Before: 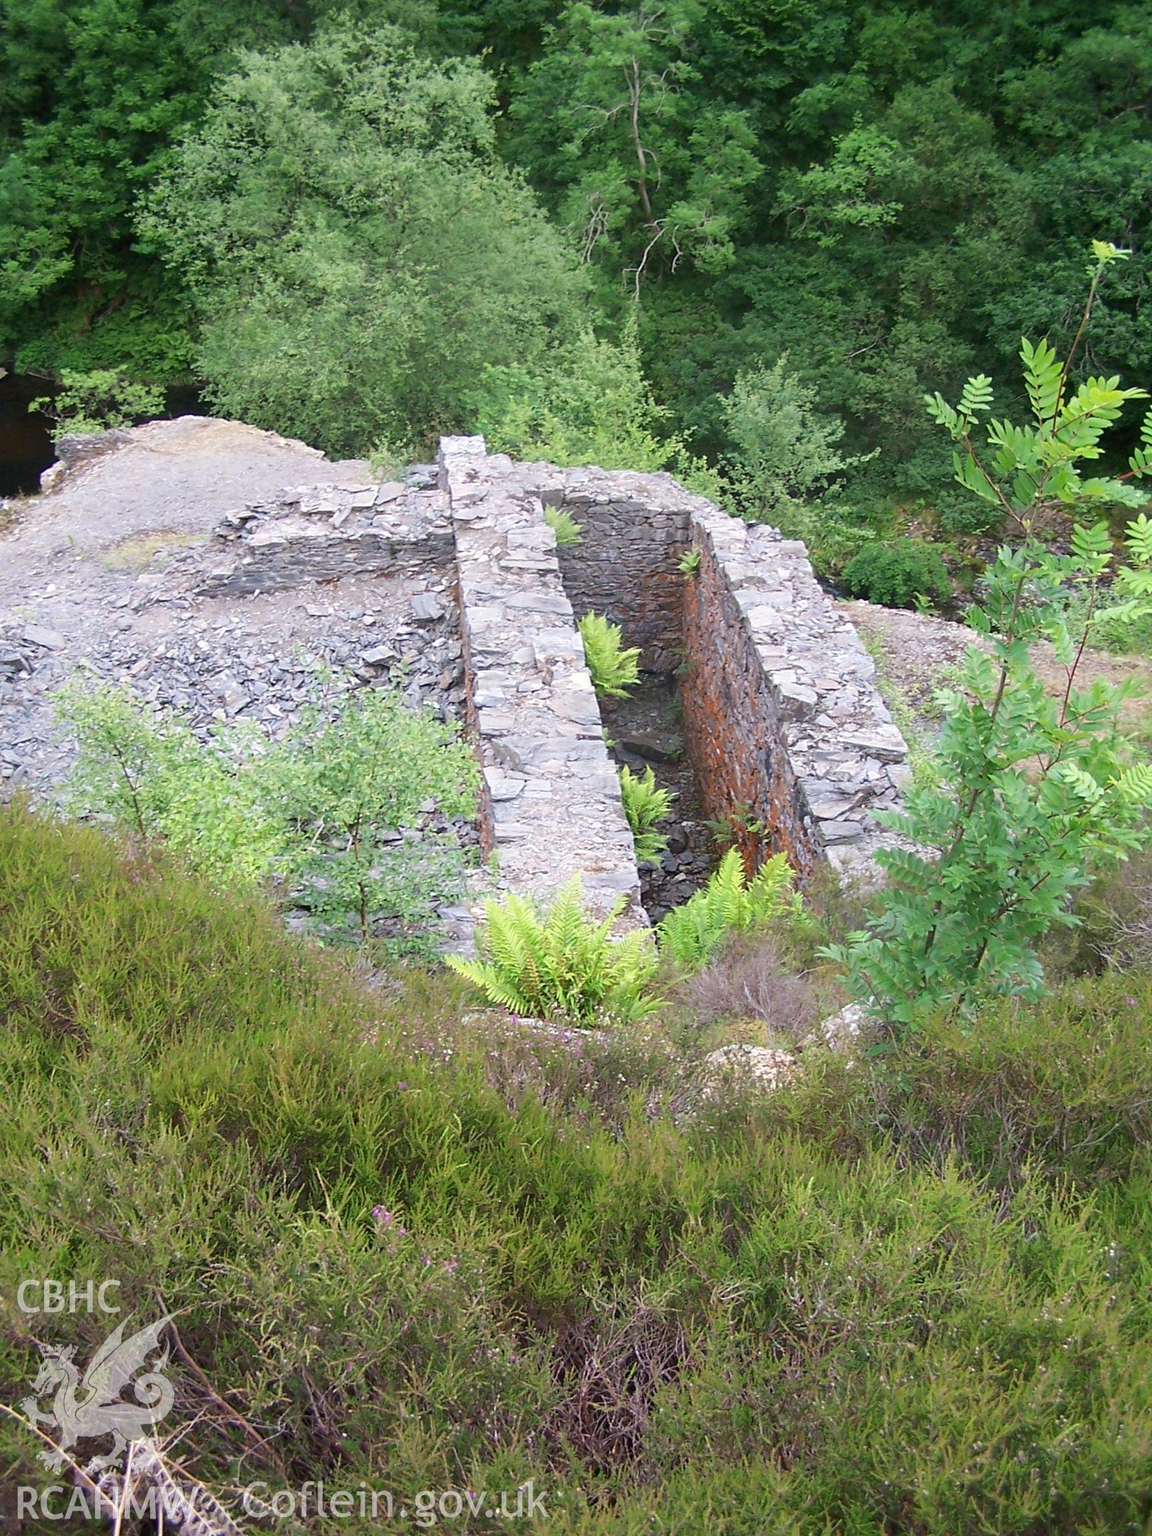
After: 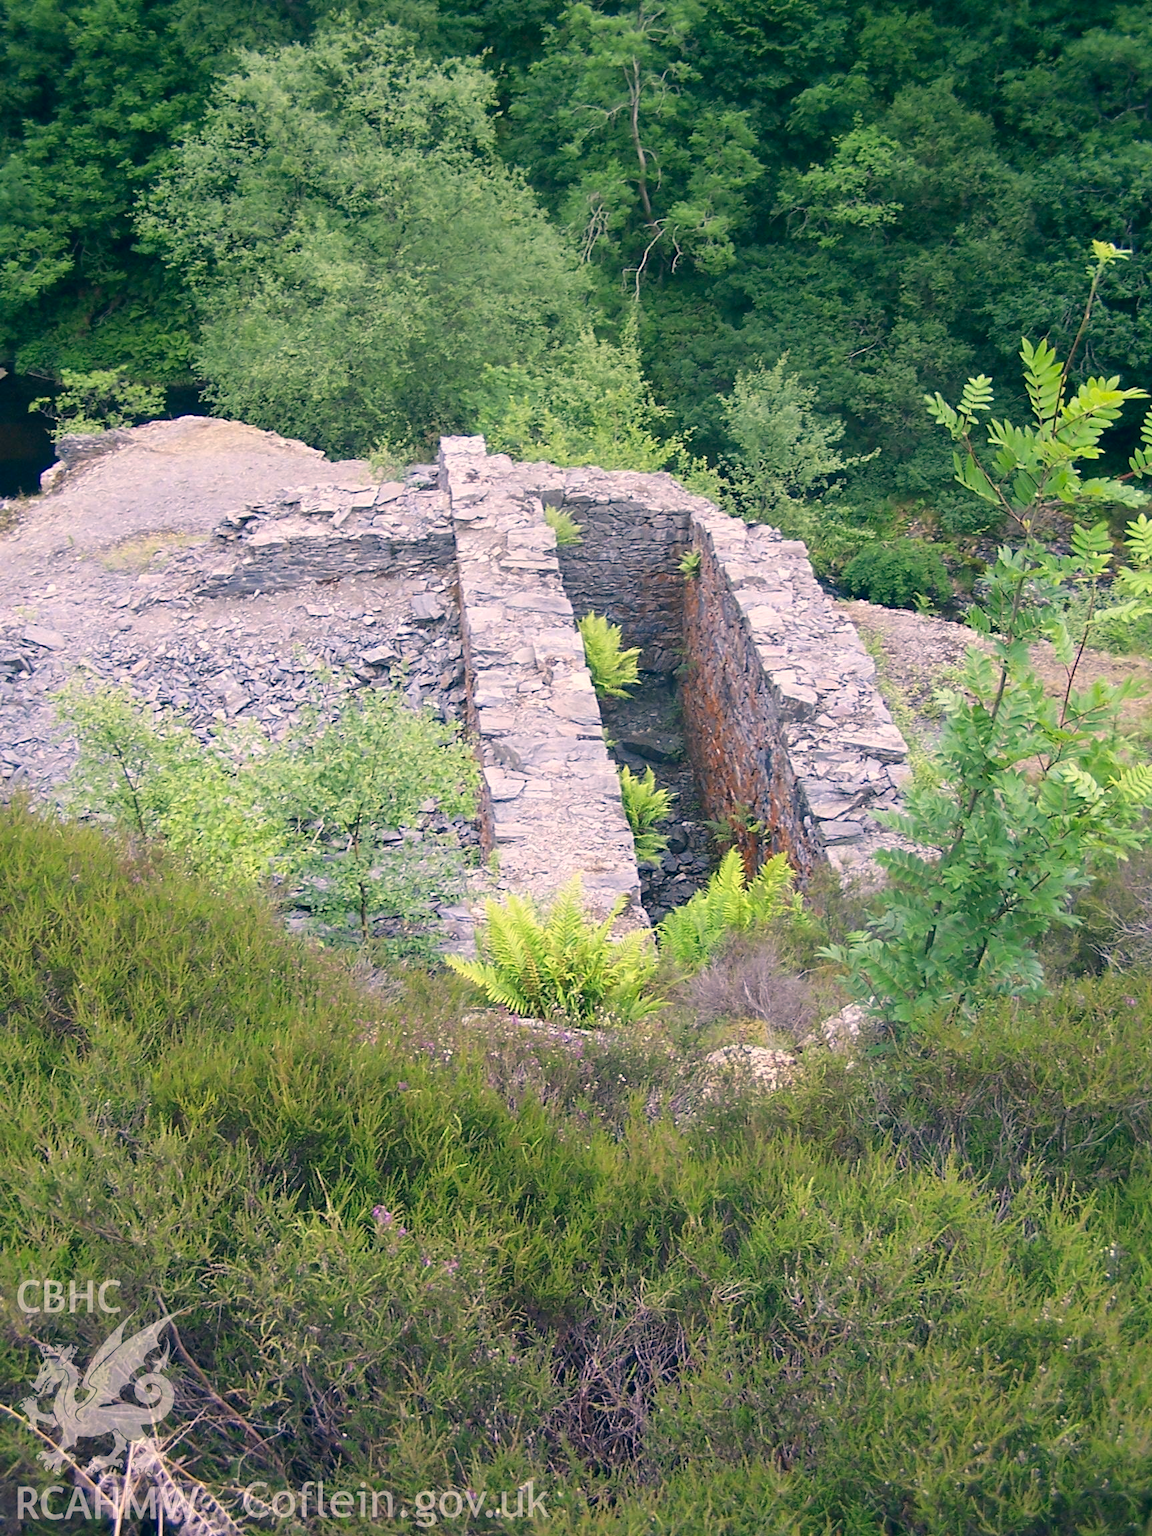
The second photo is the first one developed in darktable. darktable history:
white balance: red 0.974, blue 1.044
color correction: highlights a* 10.32, highlights b* 14.66, shadows a* -9.59, shadows b* -15.02
